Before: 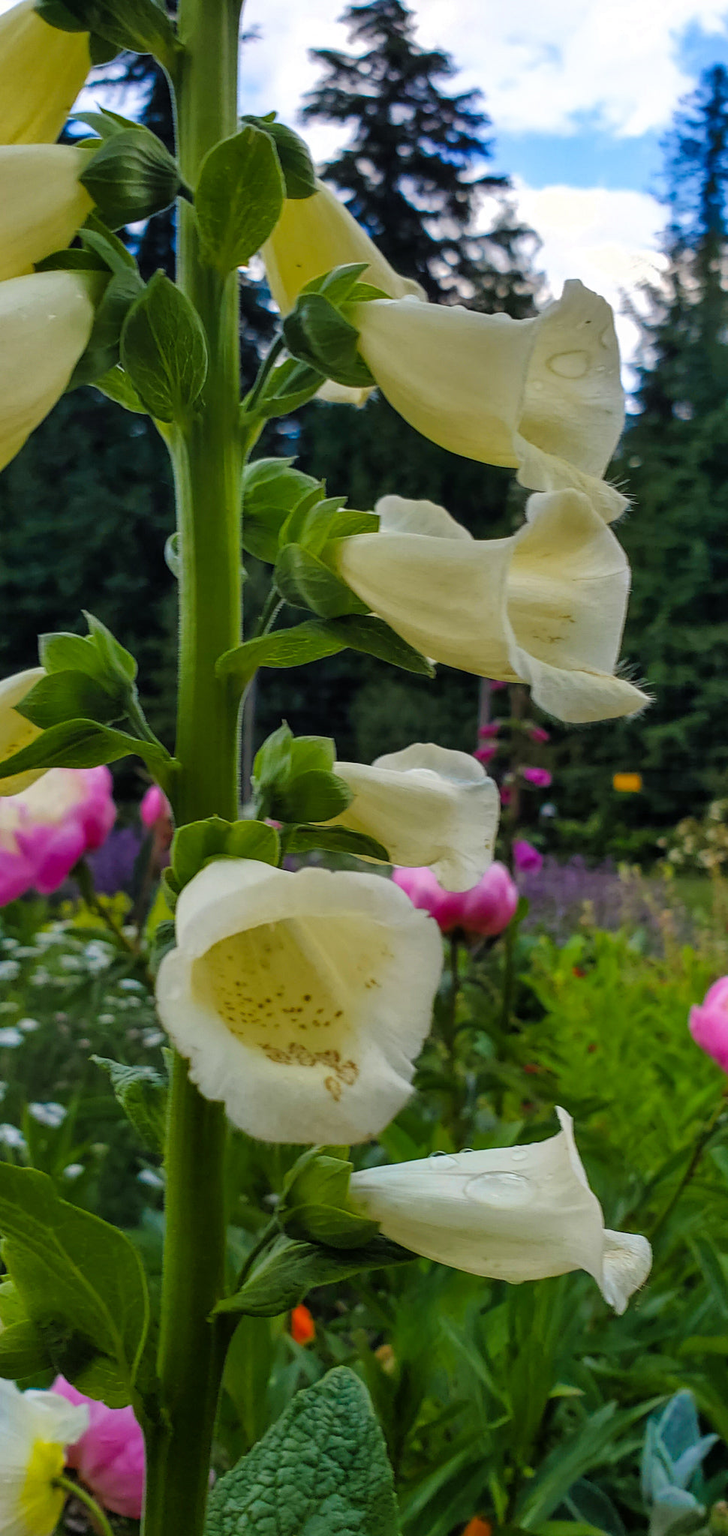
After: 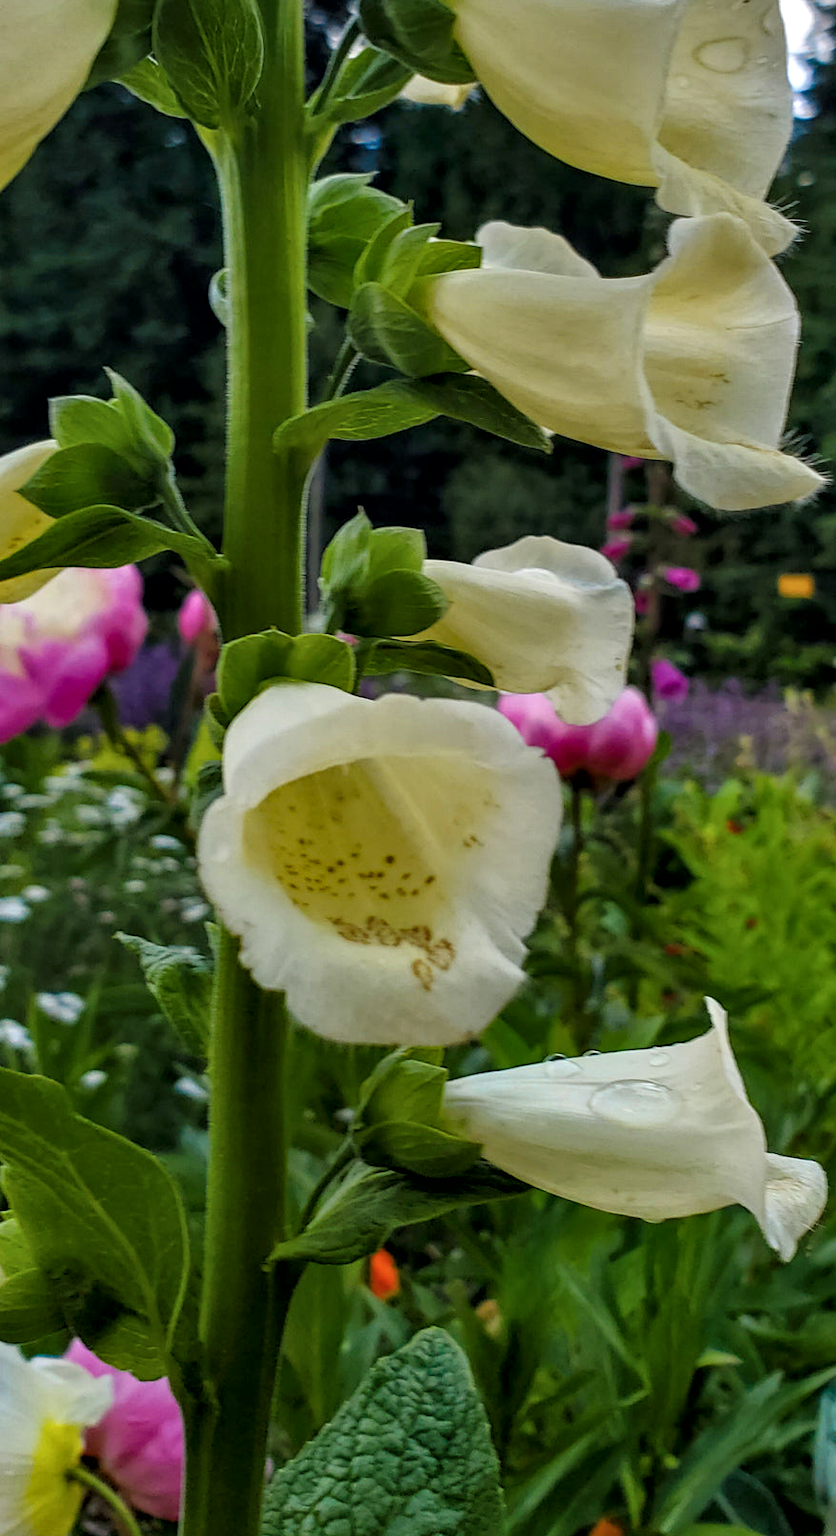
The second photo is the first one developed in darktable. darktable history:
local contrast: mode bilateral grid, contrast 10, coarseness 25, detail 110%, midtone range 0.2
crop: top 20.916%, right 9.437%, bottom 0.316%
contrast equalizer: y [[0.535, 0.543, 0.548, 0.548, 0.542, 0.532], [0.5 ×6], [0.5 ×6], [0 ×6], [0 ×6]]
